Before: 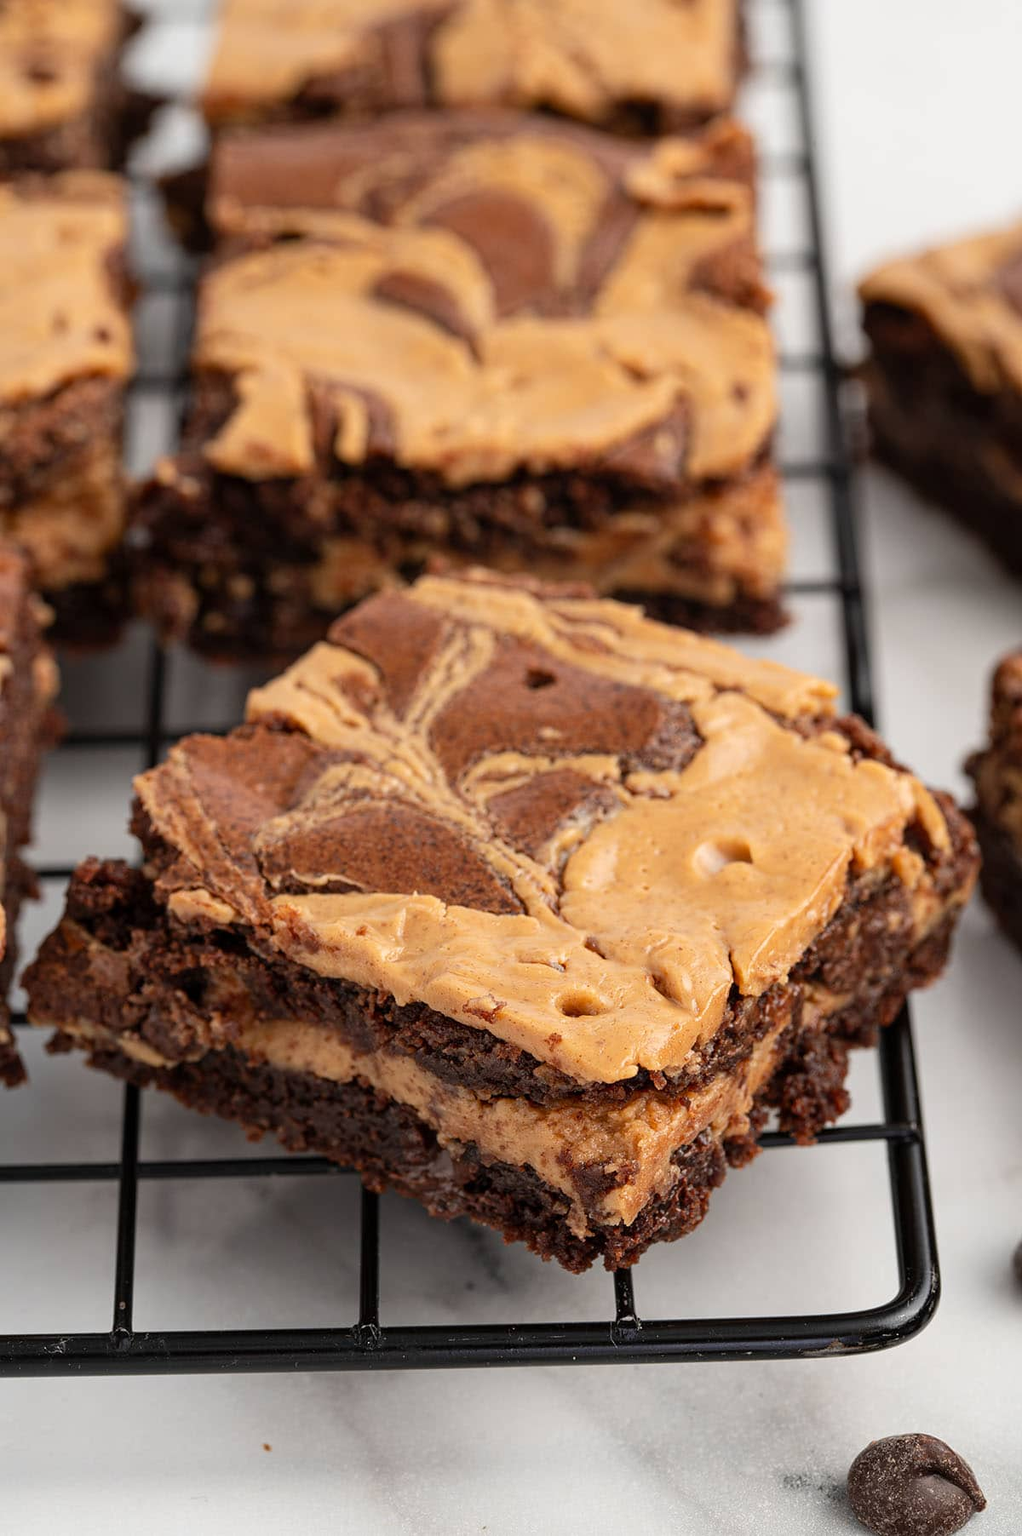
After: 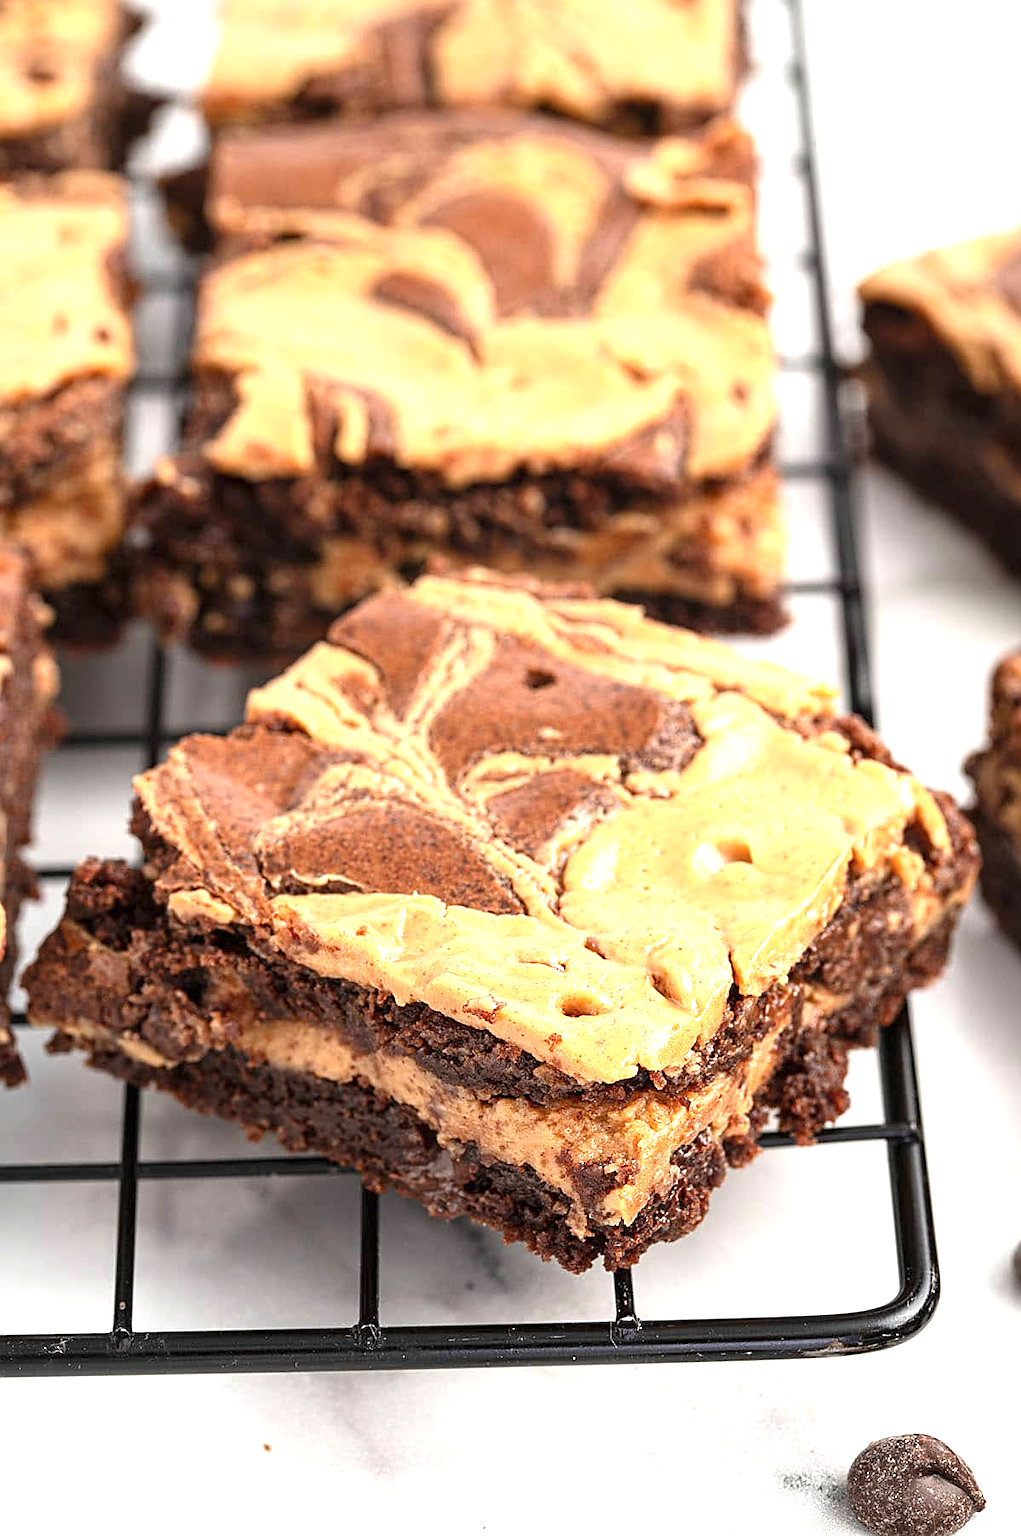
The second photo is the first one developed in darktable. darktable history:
sharpen: on, module defaults
exposure: black level correction 0, exposure 1.2 EV, compensate highlight preservation false
contrast brightness saturation: saturation -0.07
